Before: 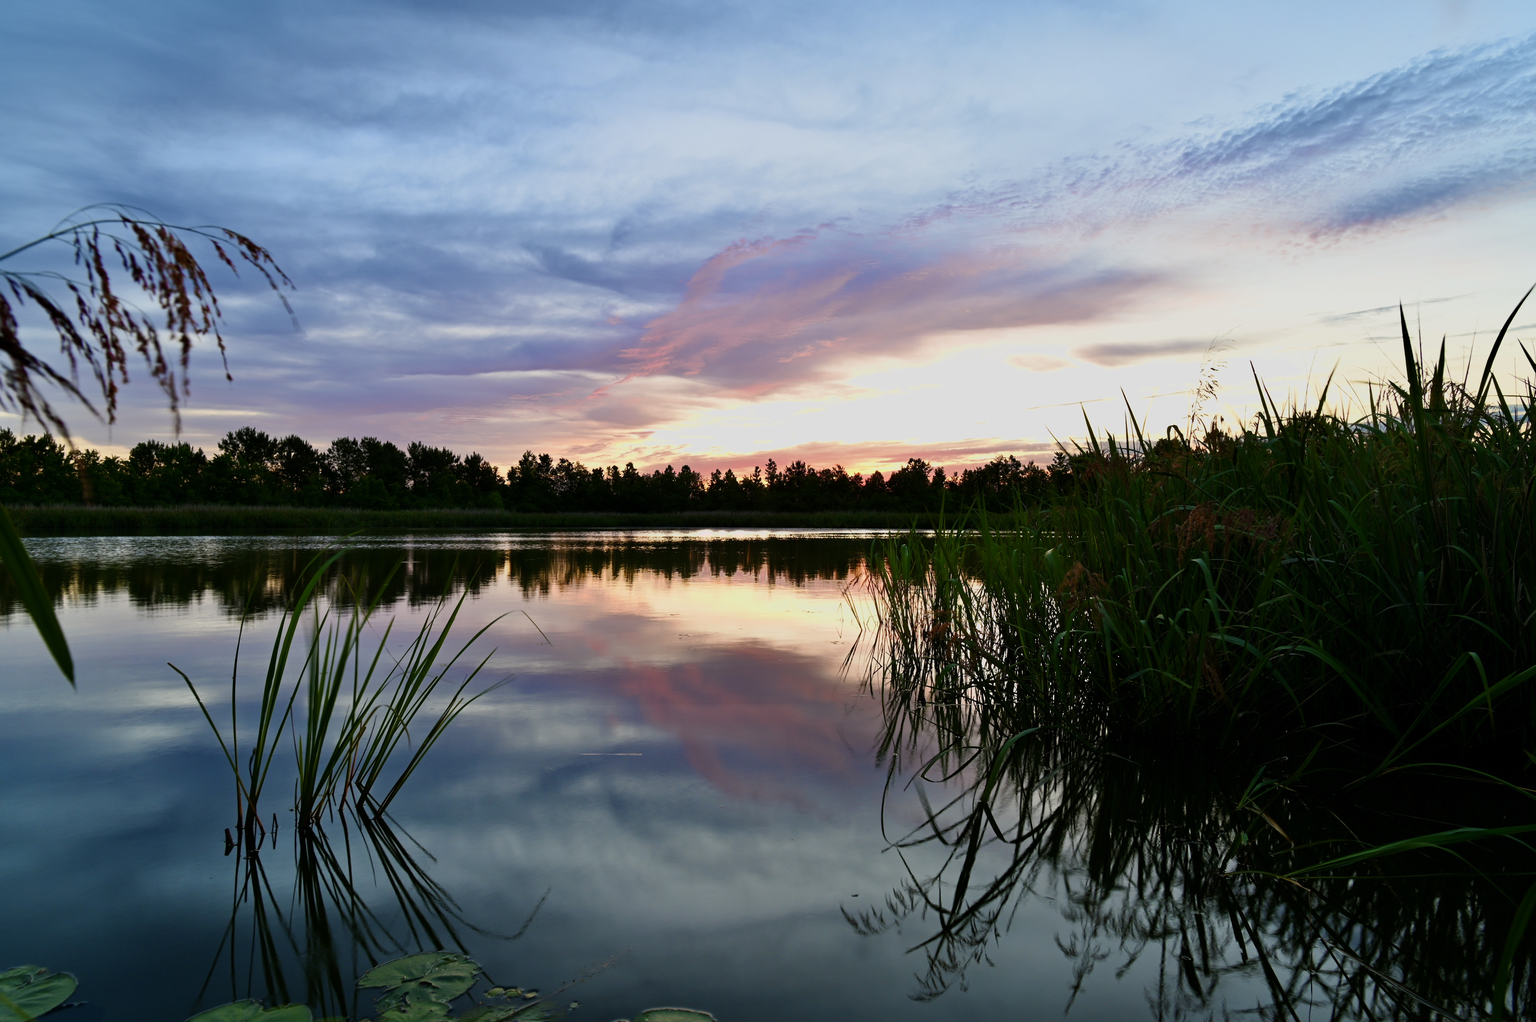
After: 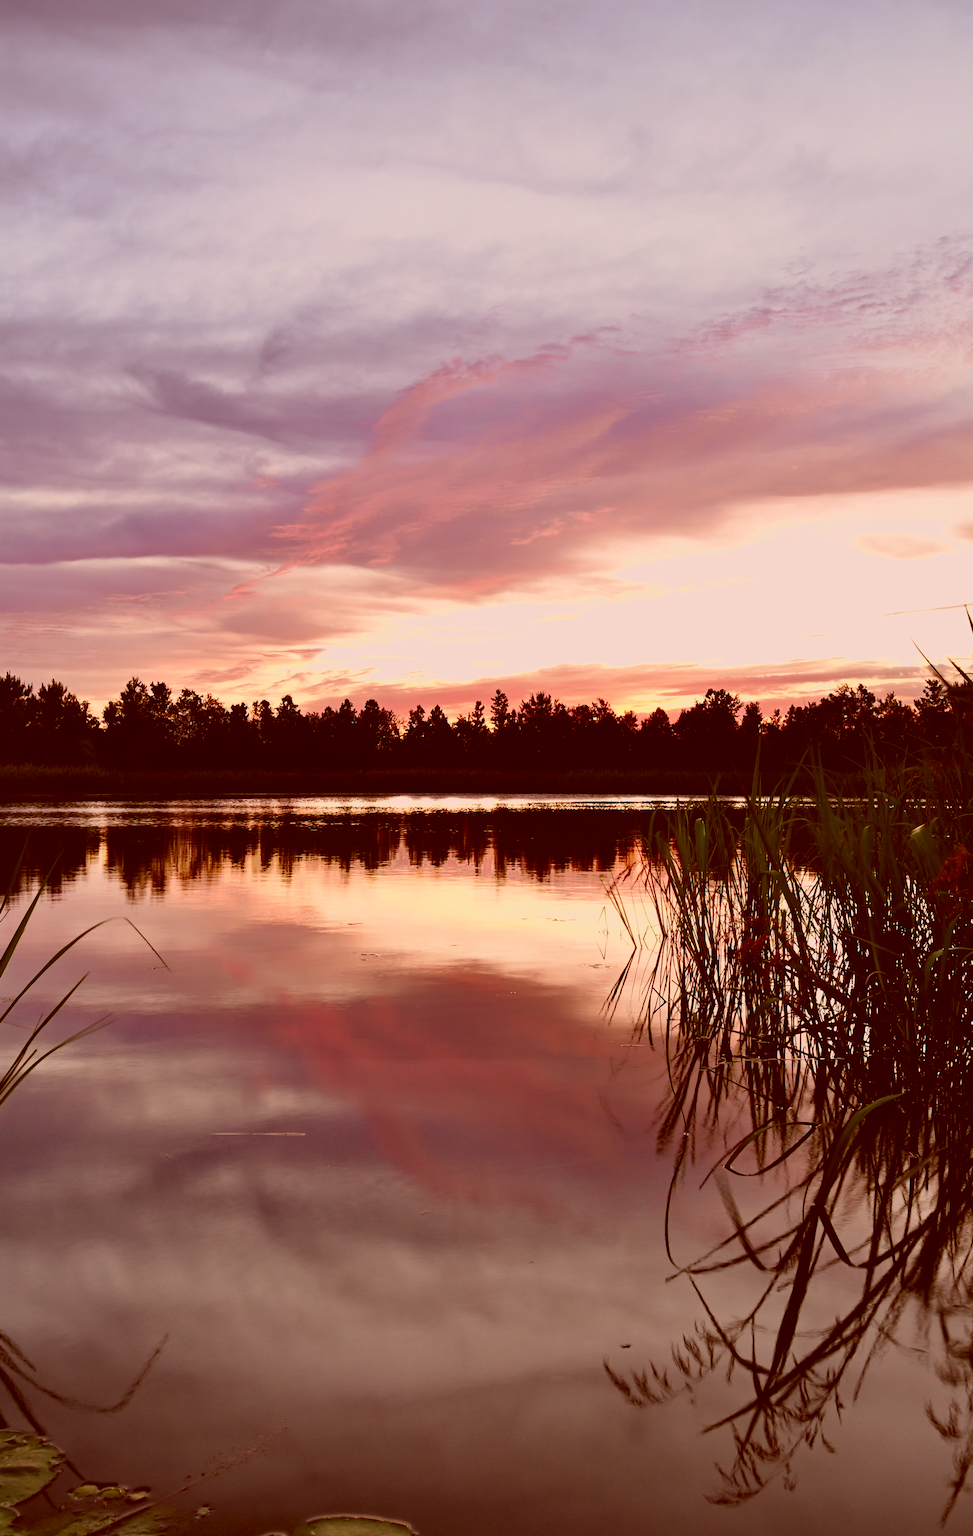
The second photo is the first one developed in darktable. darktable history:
color correction: highlights a* 9.03, highlights b* 8.71, shadows a* 40, shadows b* 40, saturation 0.8
crop: left 28.583%, right 29.231%
